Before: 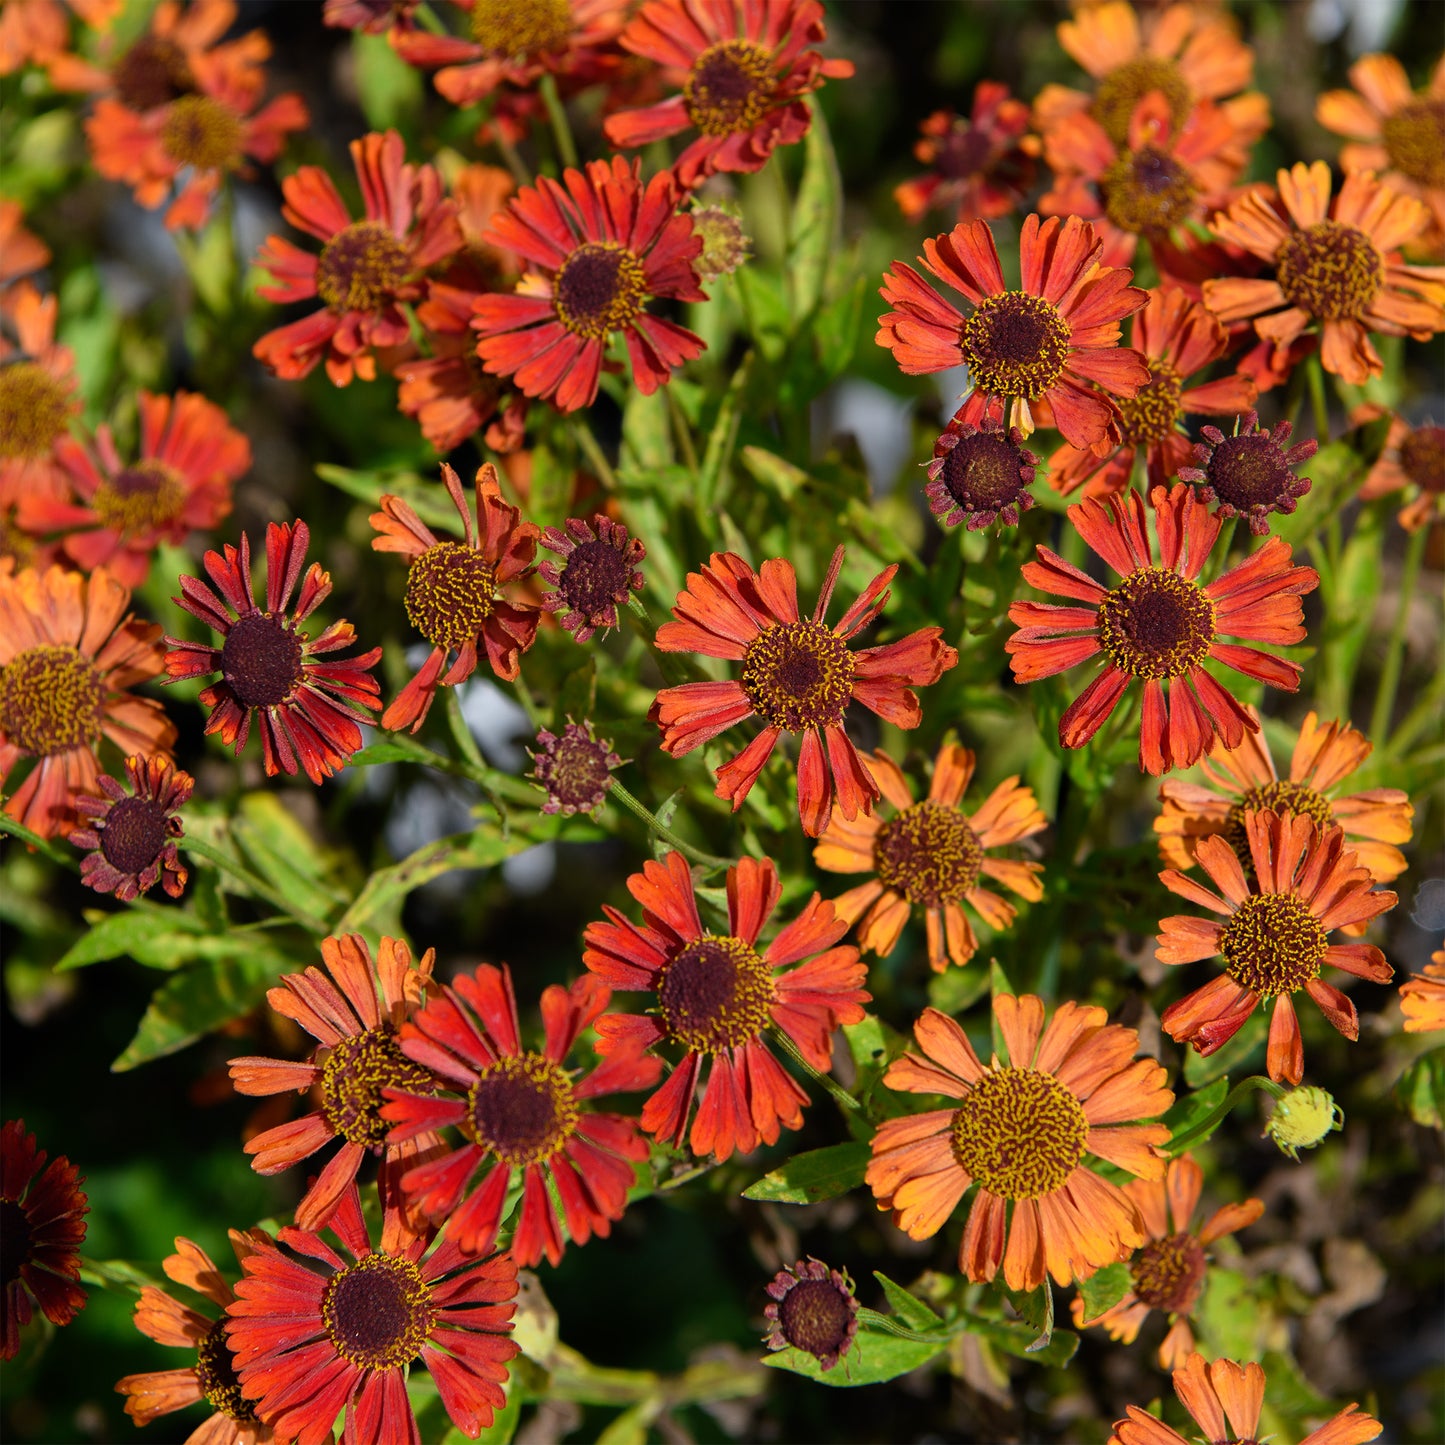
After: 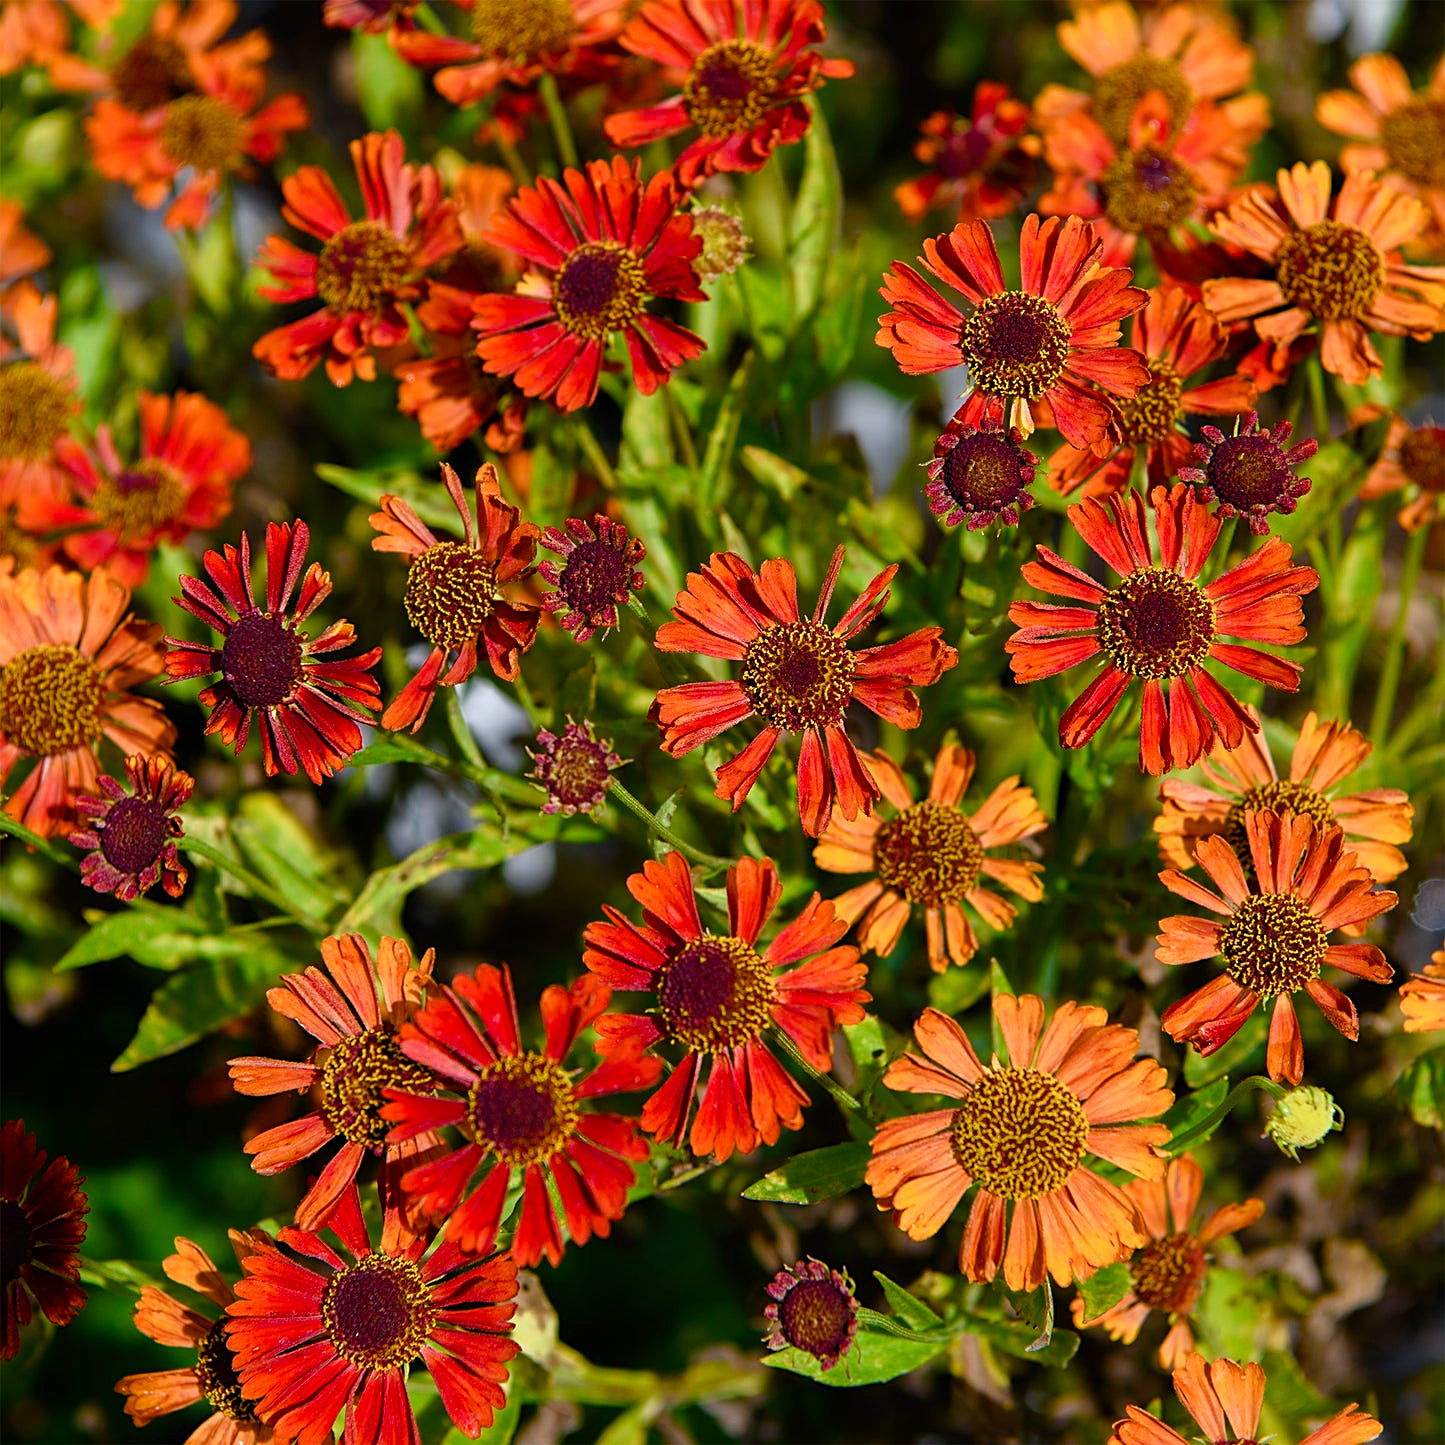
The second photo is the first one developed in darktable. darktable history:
sharpen: amount 0.492
exposure: exposure 0.175 EV, compensate highlight preservation false
color balance rgb: perceptual saturation grading › global saturation 20%, perceptual saturation grading › highlights -25.347%, perceptual saturation grading › shadows 49.478%
